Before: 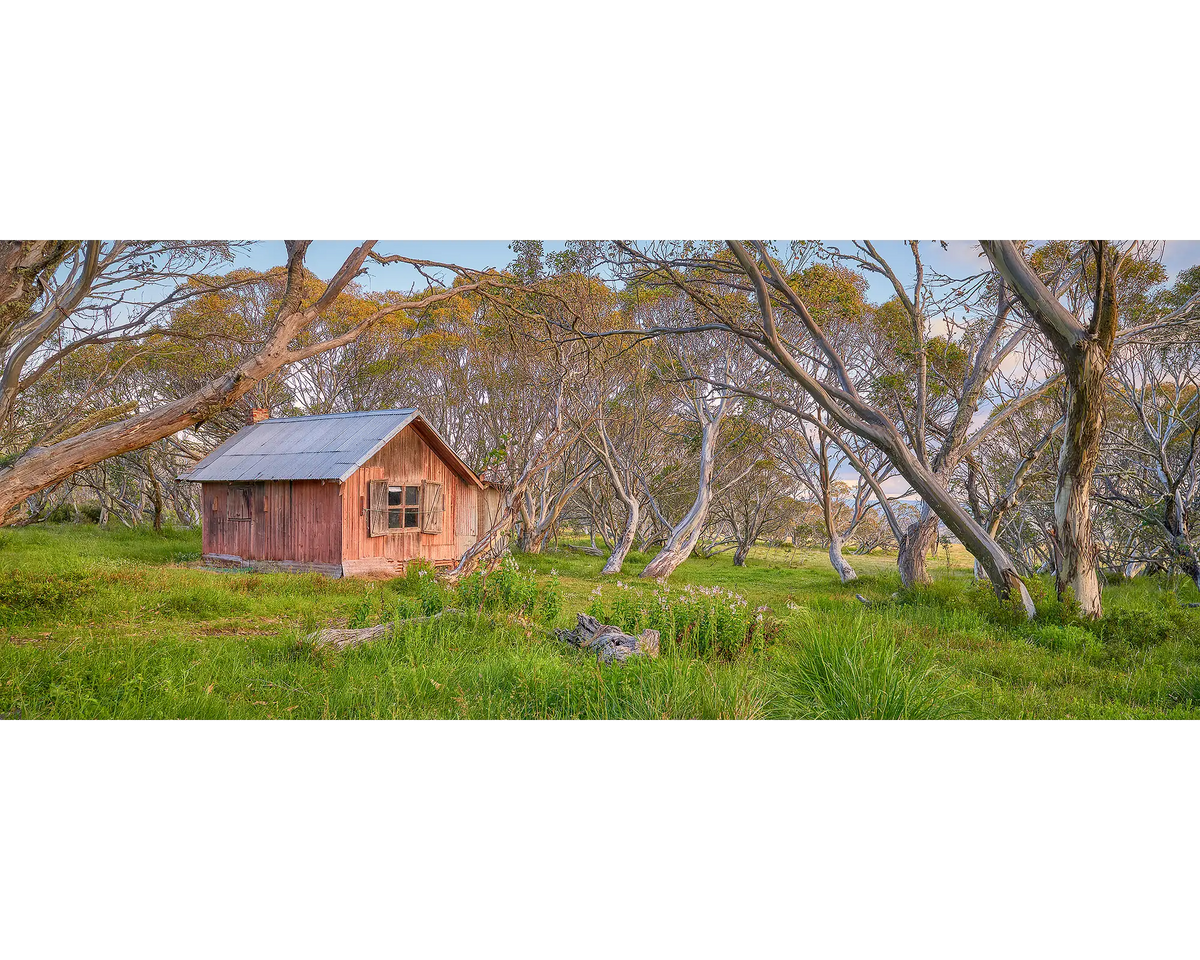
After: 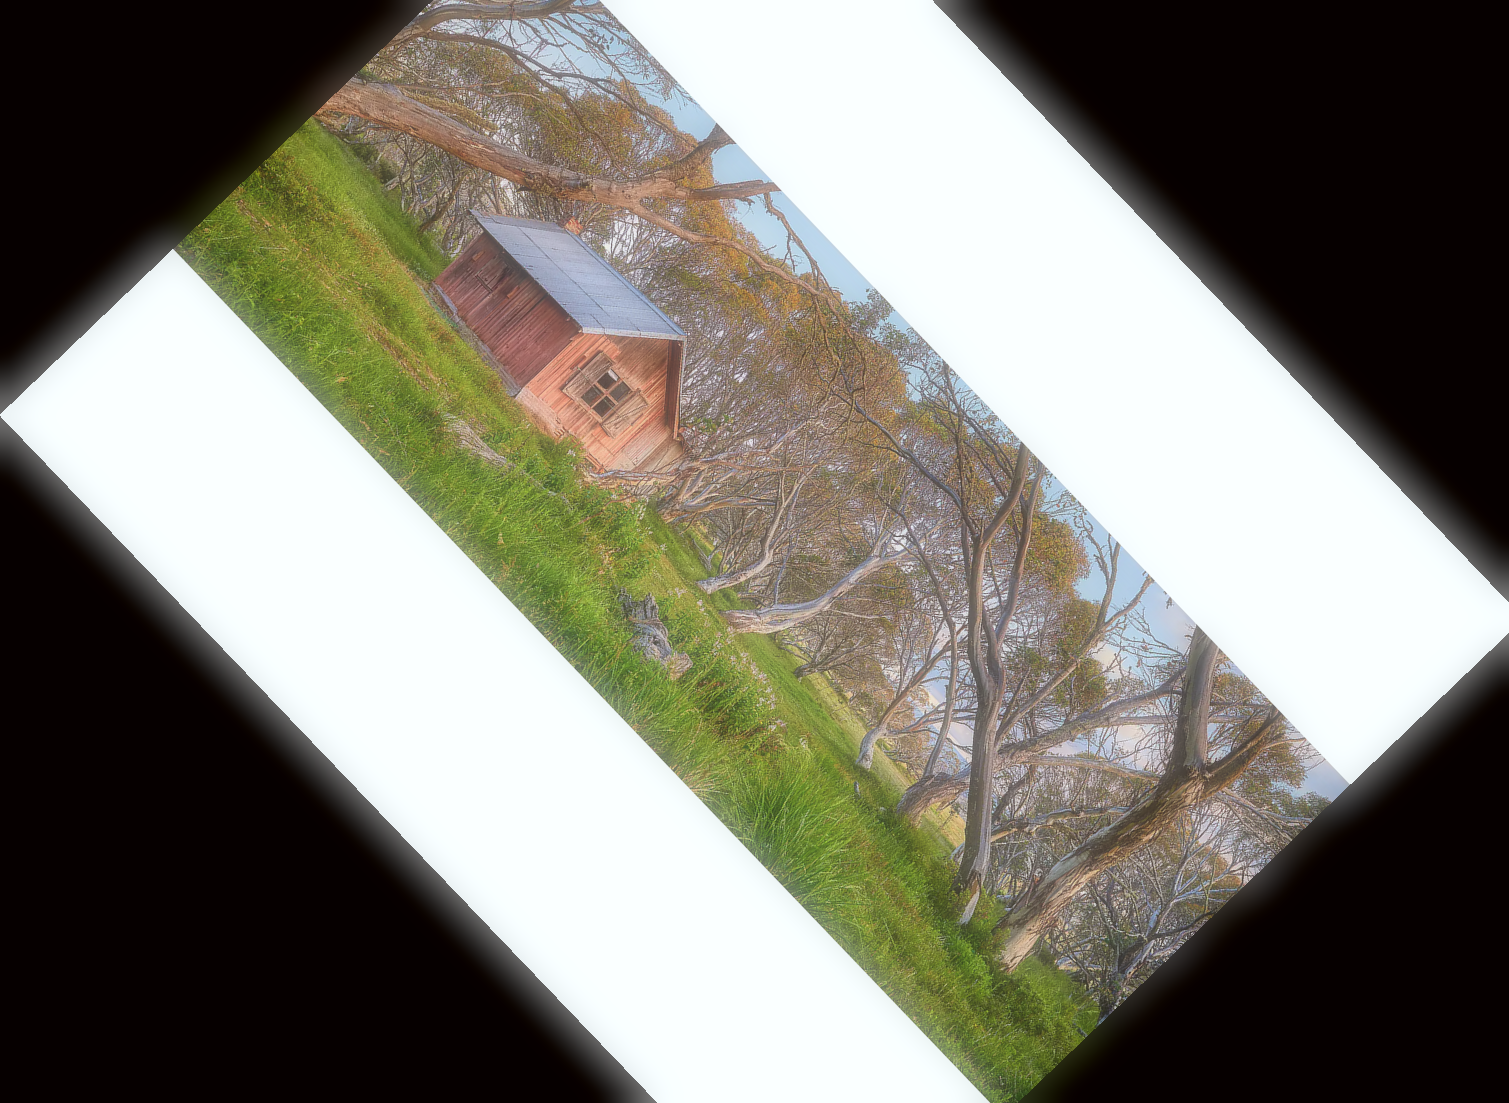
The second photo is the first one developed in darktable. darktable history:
crop and rotate: angle -46.26°, top 16.234%, right 0.912%, bottom 11.704%
soften: size 60.24%, saturation 65.46%, brightness 0.506 EV, mix 25.7%
color correction: highlights a* -2.73, highlights b* -2.09, shadows a* 2.41, shadows b* 2.73
